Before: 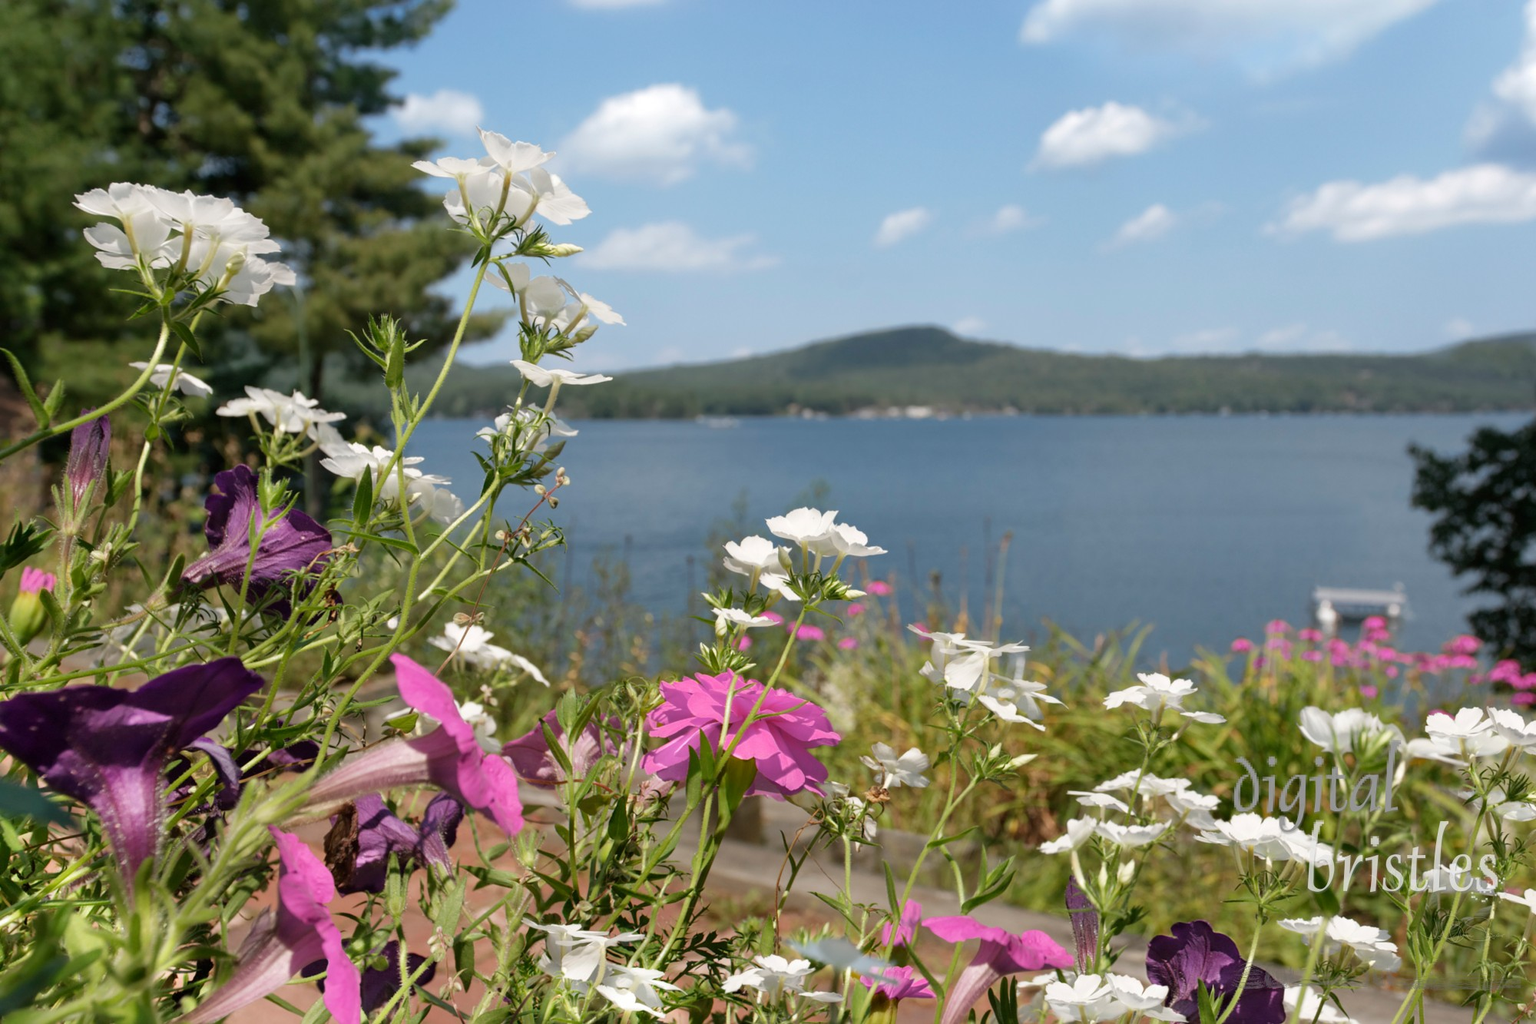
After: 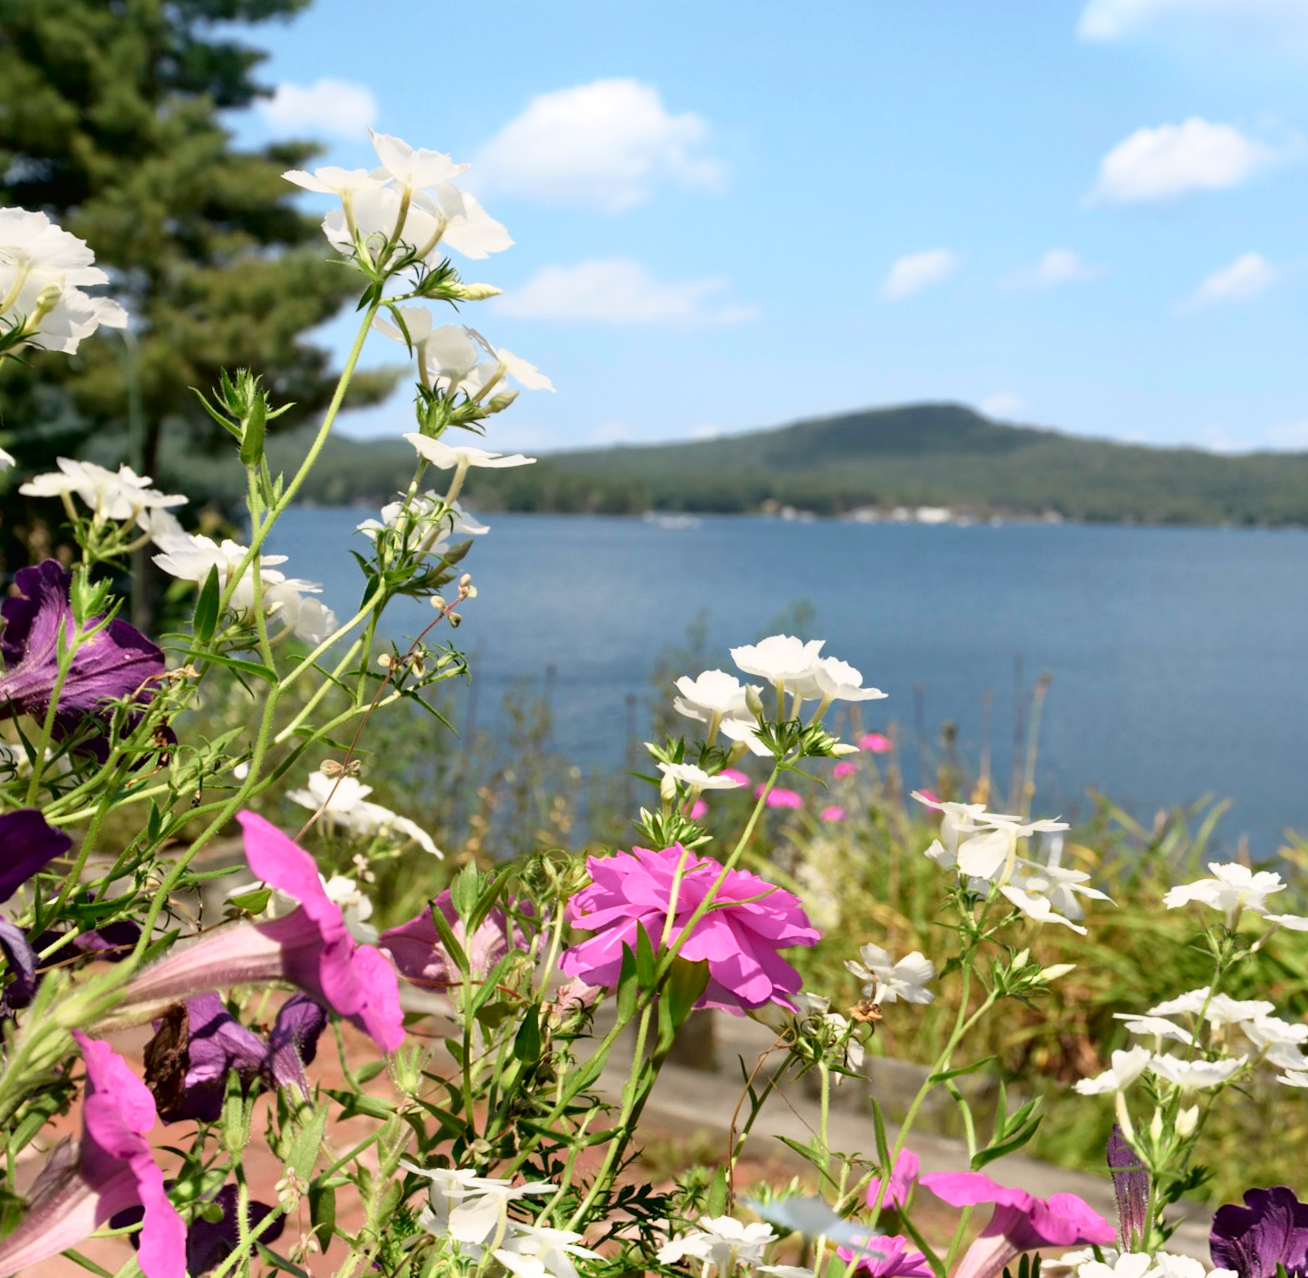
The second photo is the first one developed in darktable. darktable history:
crop and rotate: left 12.648%, right 20.685%
tone curve: curves: ch0 [(0, 0.013) (0.054, 0.018) (0.205, 0.191) (0.289, 0.292) (0.39, 0.424) (0.493, 0.551) (0.647, 0.752) (0.778, 0.895) (1, 0.998)]; ch1 [(0, 0) (0.385, 0.343) (0.439, 0.415) (0.494, 0.495) (0.501, 0.501) (0.51, 0.509) (0.54, 0.546) (0.586, 0.606) (0.66, 0.701) (0.783, 0.804) (1, 1)]; ch2 [(0, 0) (0.32, 0.281) (0.403, 0.399) (0.441, 0.428) (0.47, 0.469) (0.498, 0.496) (0.524, 0.538) (0.566, 0.579) (0.633, 0.665) (0.7, 0.711) (1, 1)], color space Lab, independent channels, preserve colors none
rotate and perspective: rotation 1.57°, crop left 0.018, crop right 0.982, crop top 0.039, crop bottom 0.961
